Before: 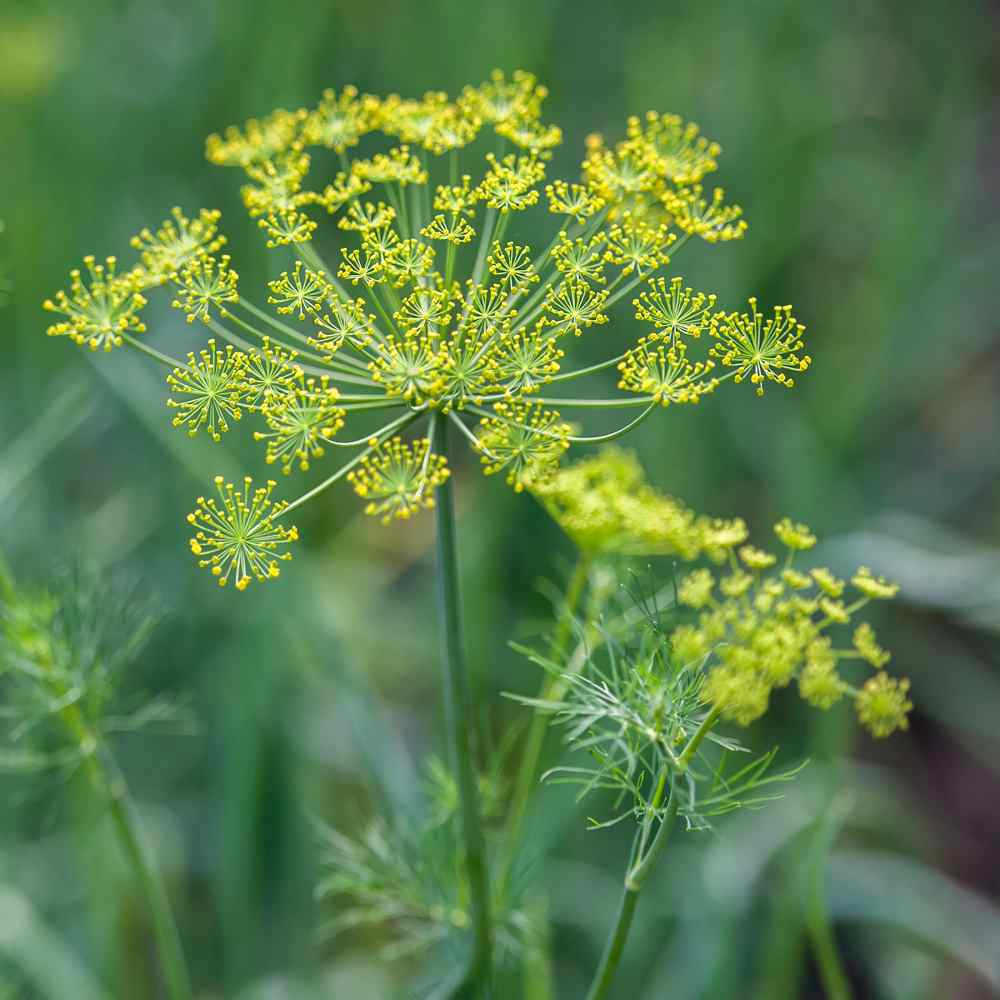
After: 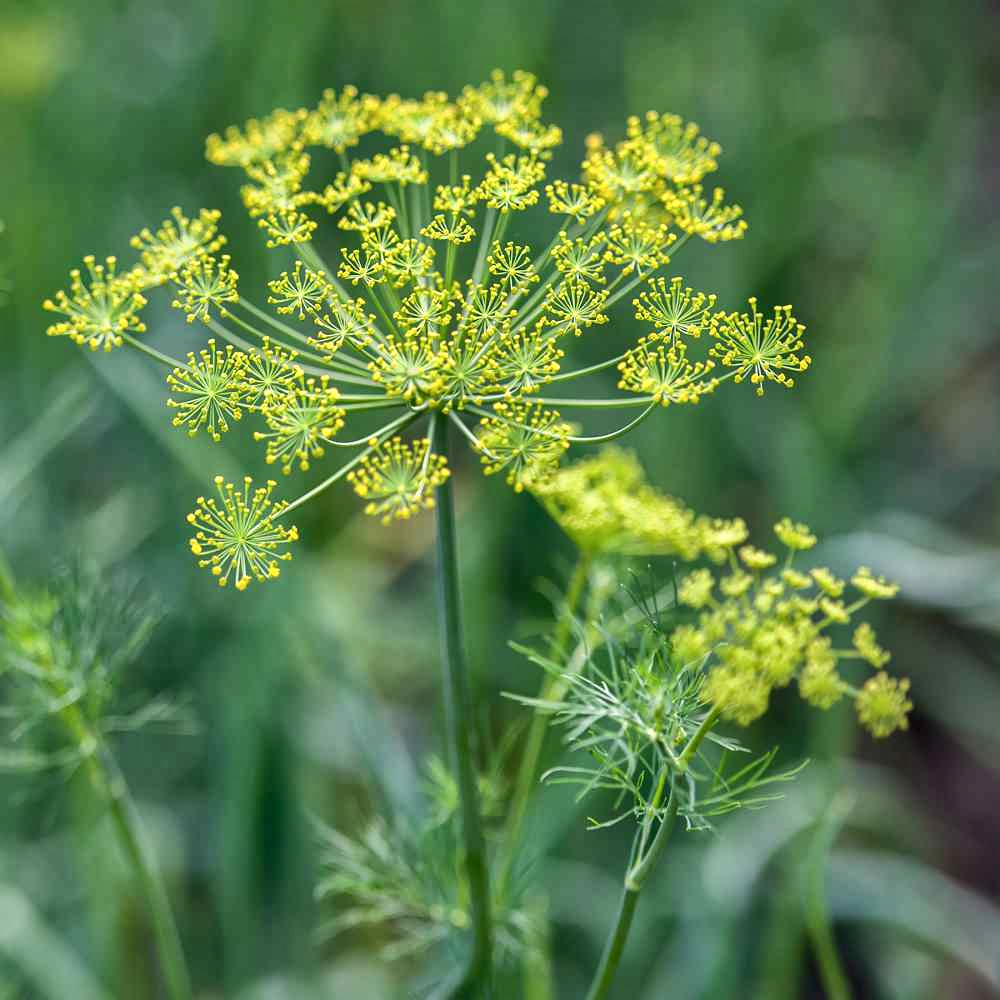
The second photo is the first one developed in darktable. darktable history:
color balance rgb: on, module defaults
local contrast: mode bilateral grid, contrast 20, coarseness 50, detail 150%, midtone range 0.2
